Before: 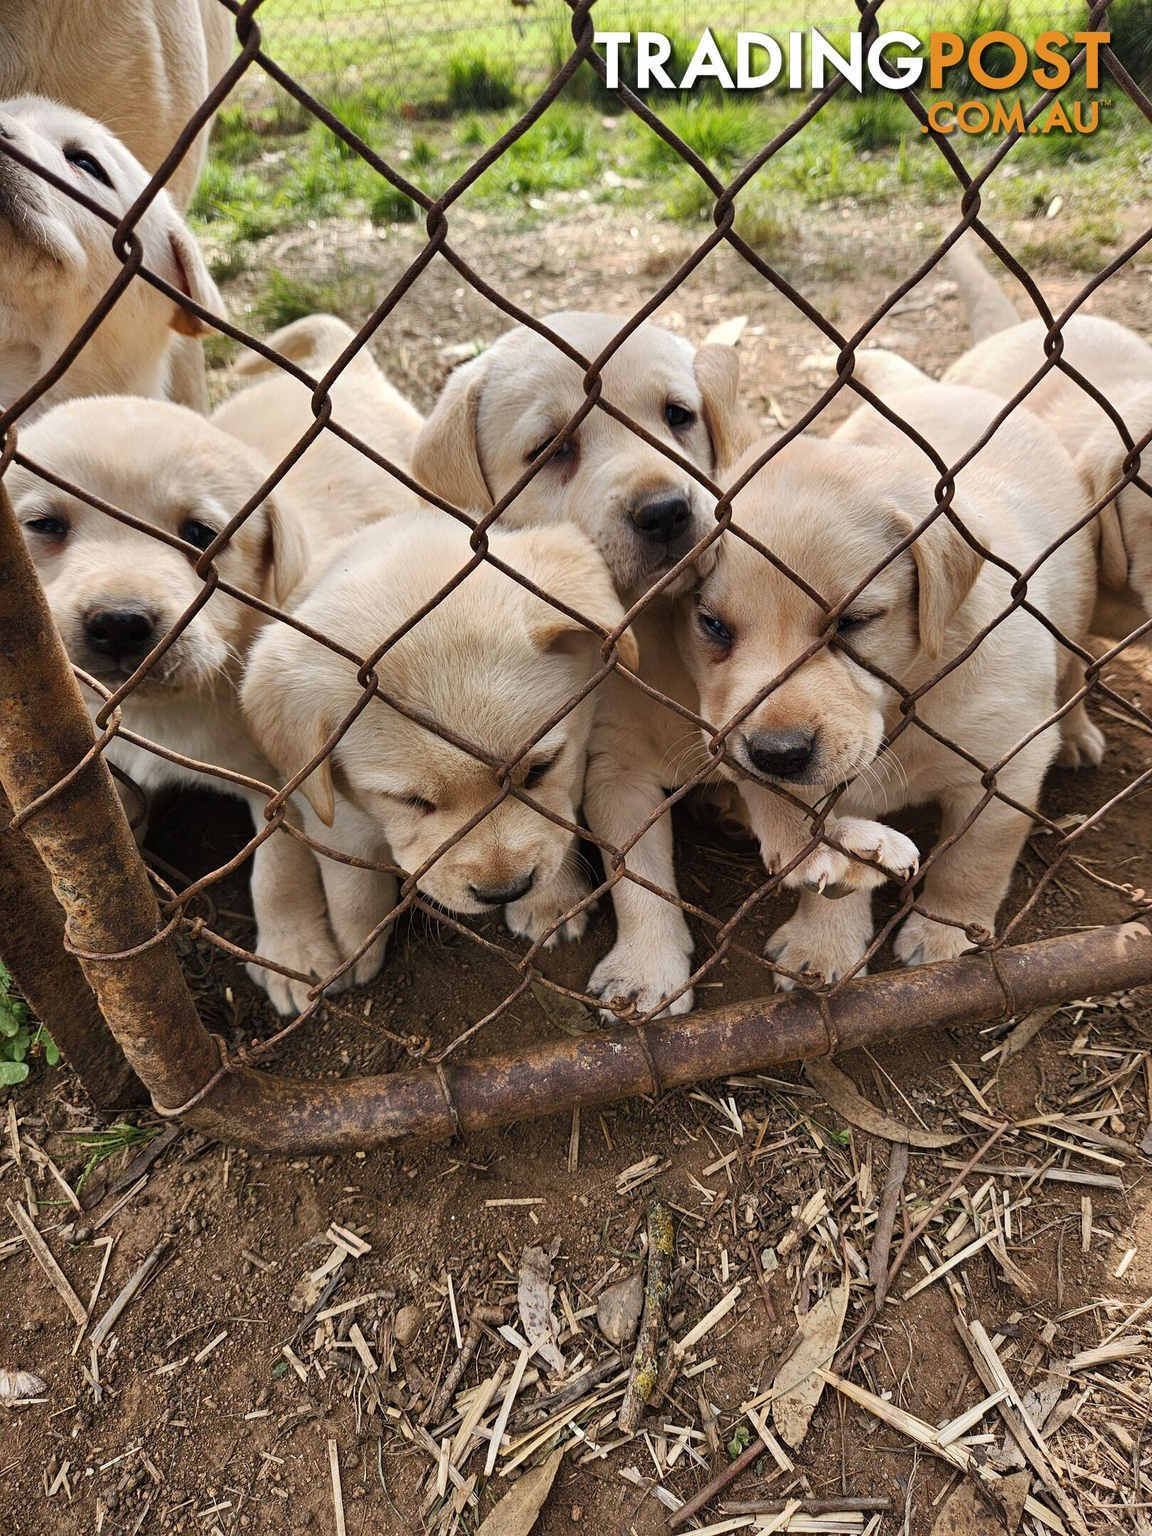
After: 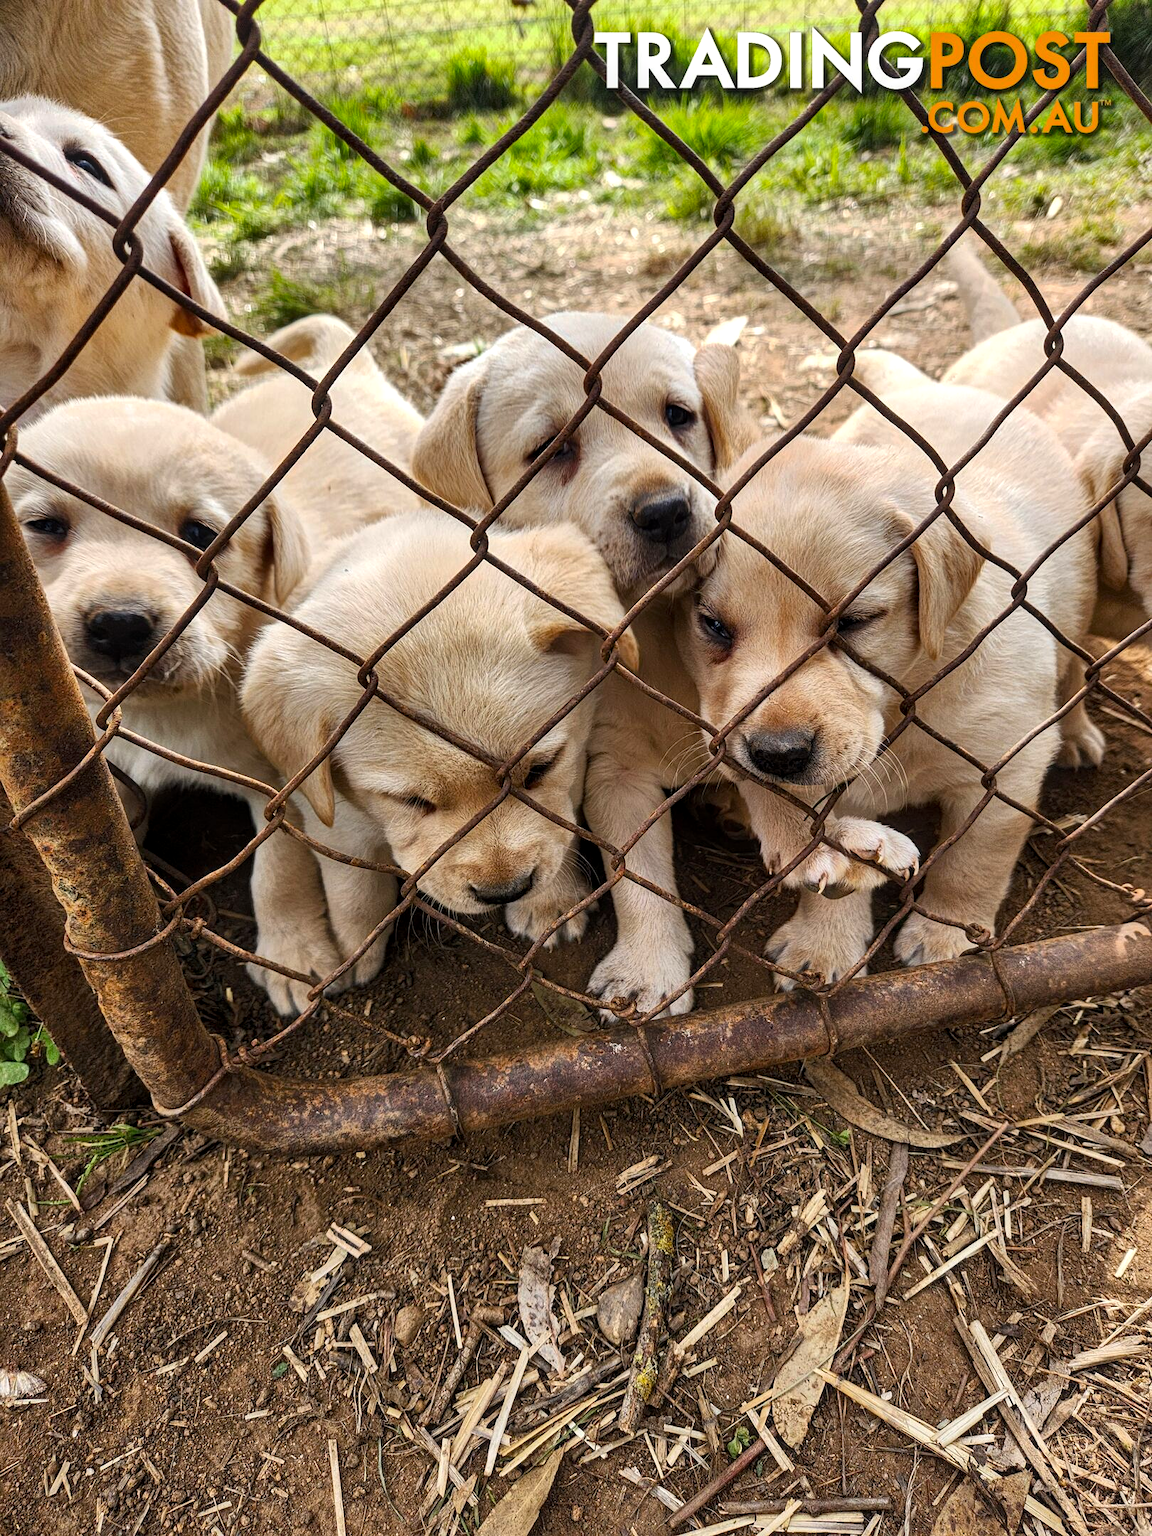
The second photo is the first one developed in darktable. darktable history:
local contrast: on, module defaults
color balance: contrast 6.48%, output saturation 113.3%
